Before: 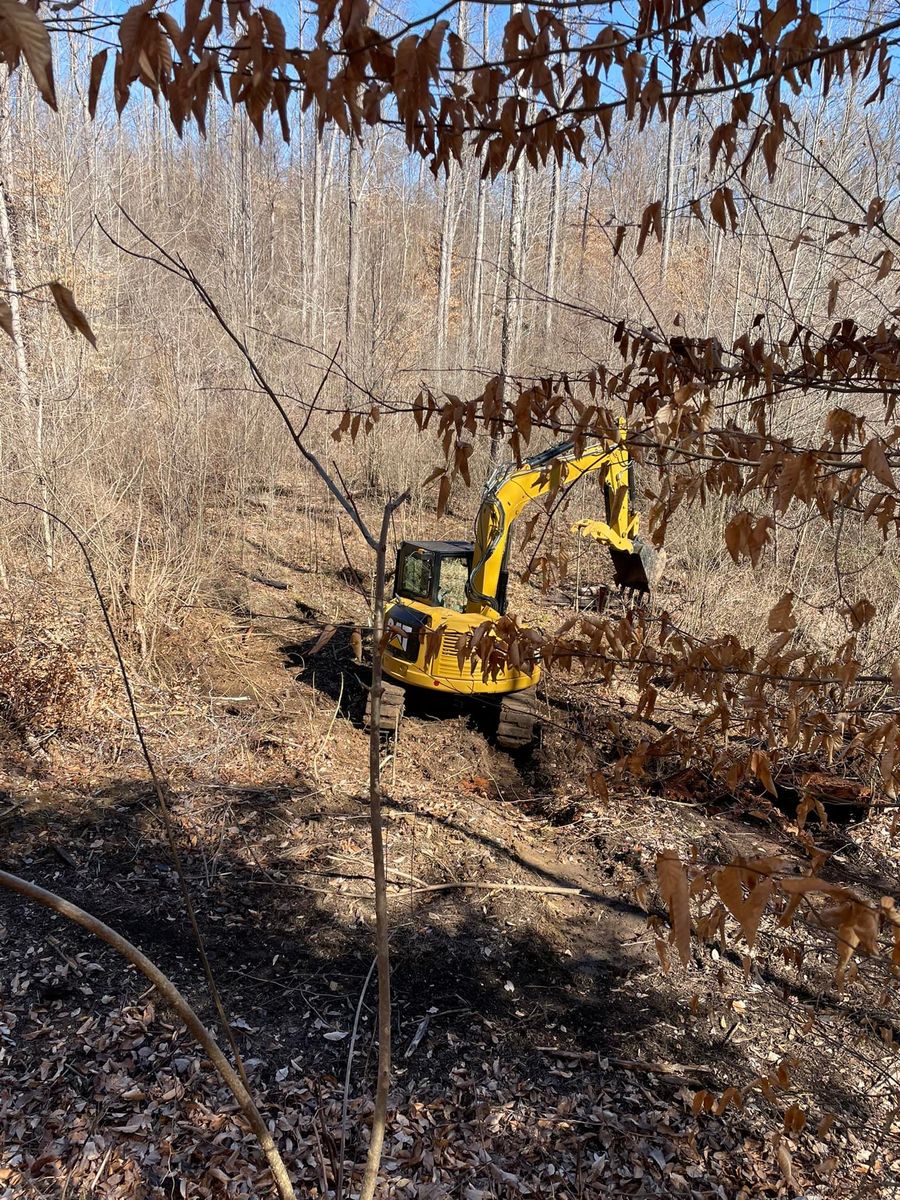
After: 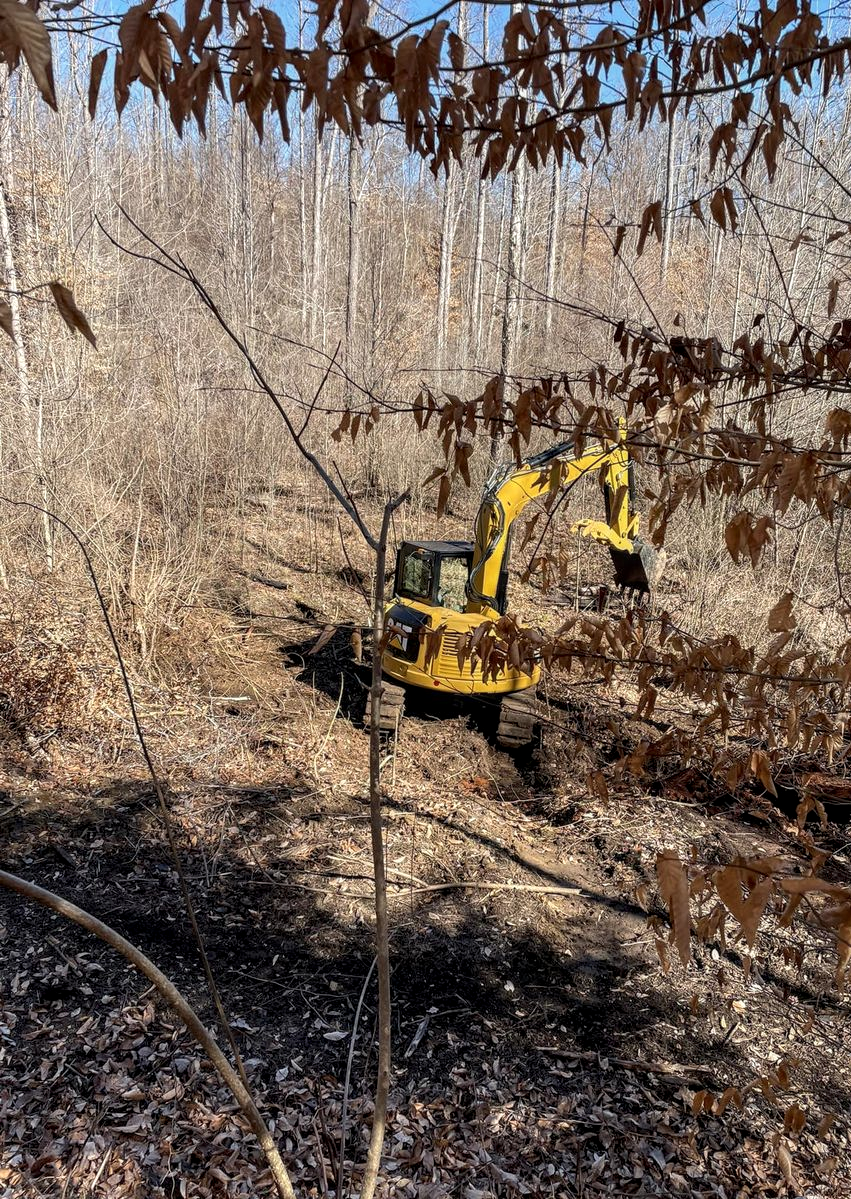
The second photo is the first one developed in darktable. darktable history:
local contrast: detail 130%
crop and rotate: left 0%, right 5.345%
contrast brightness saturation: saturation -0.069
